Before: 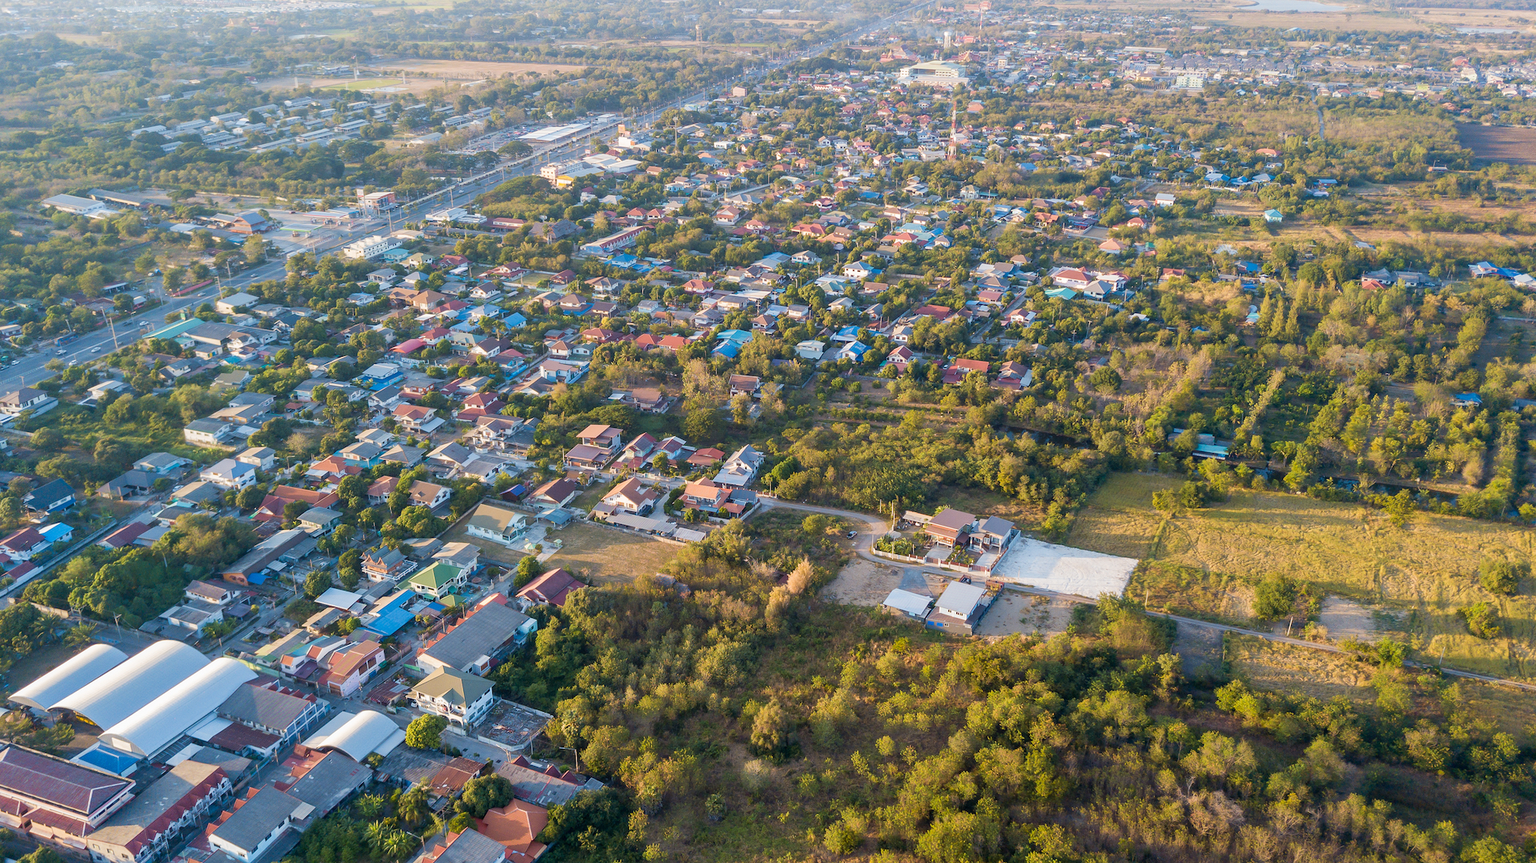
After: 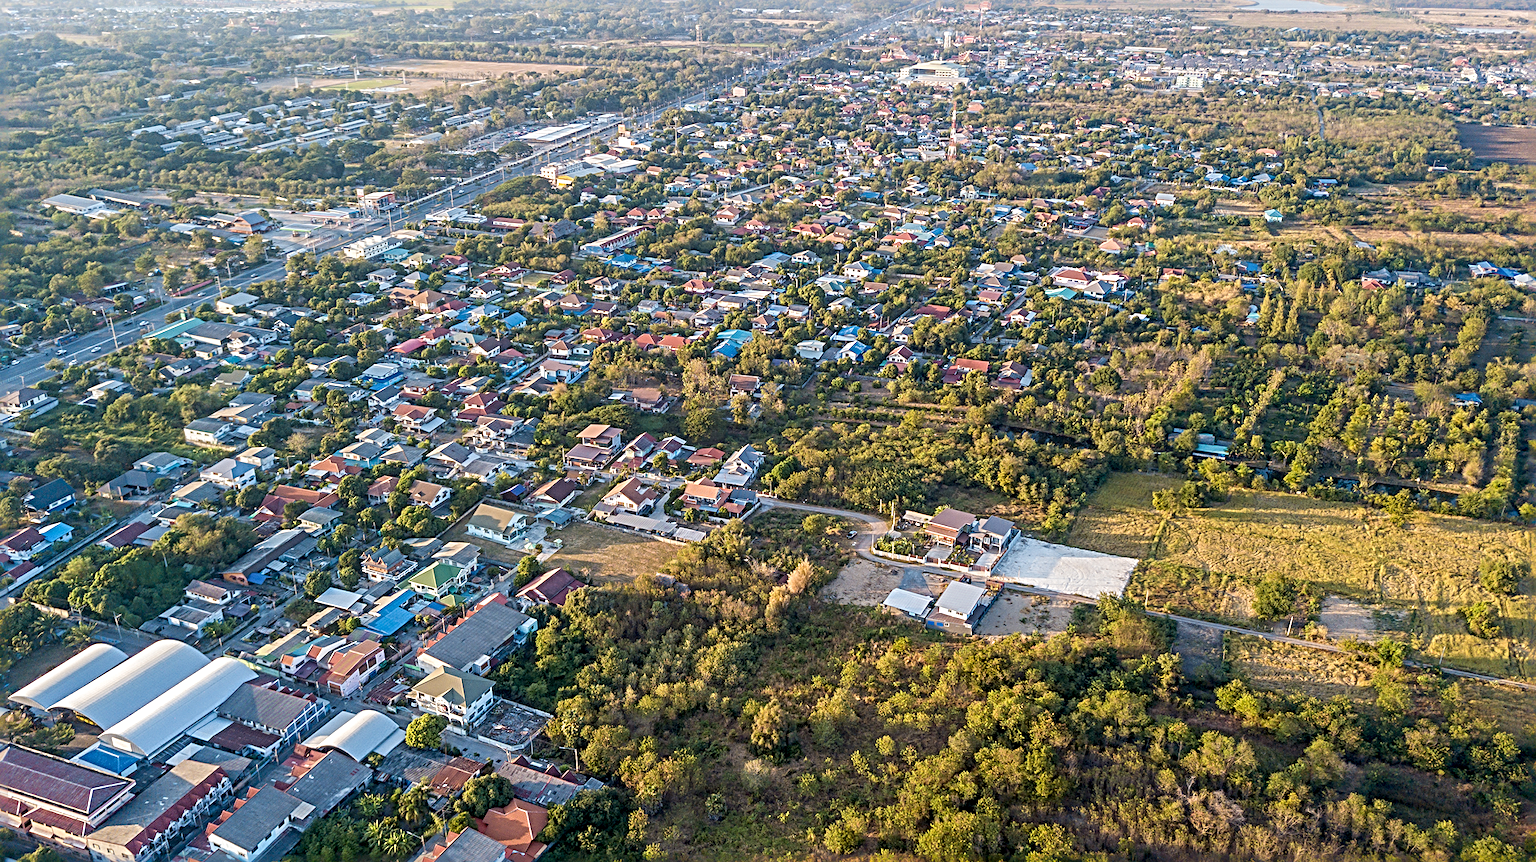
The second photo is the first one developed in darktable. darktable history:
local contrast: on, module defaults
exposure: black level correction 0.001, compensate highlight preservation false
sharpen: radius 3.69, amount 0.928
